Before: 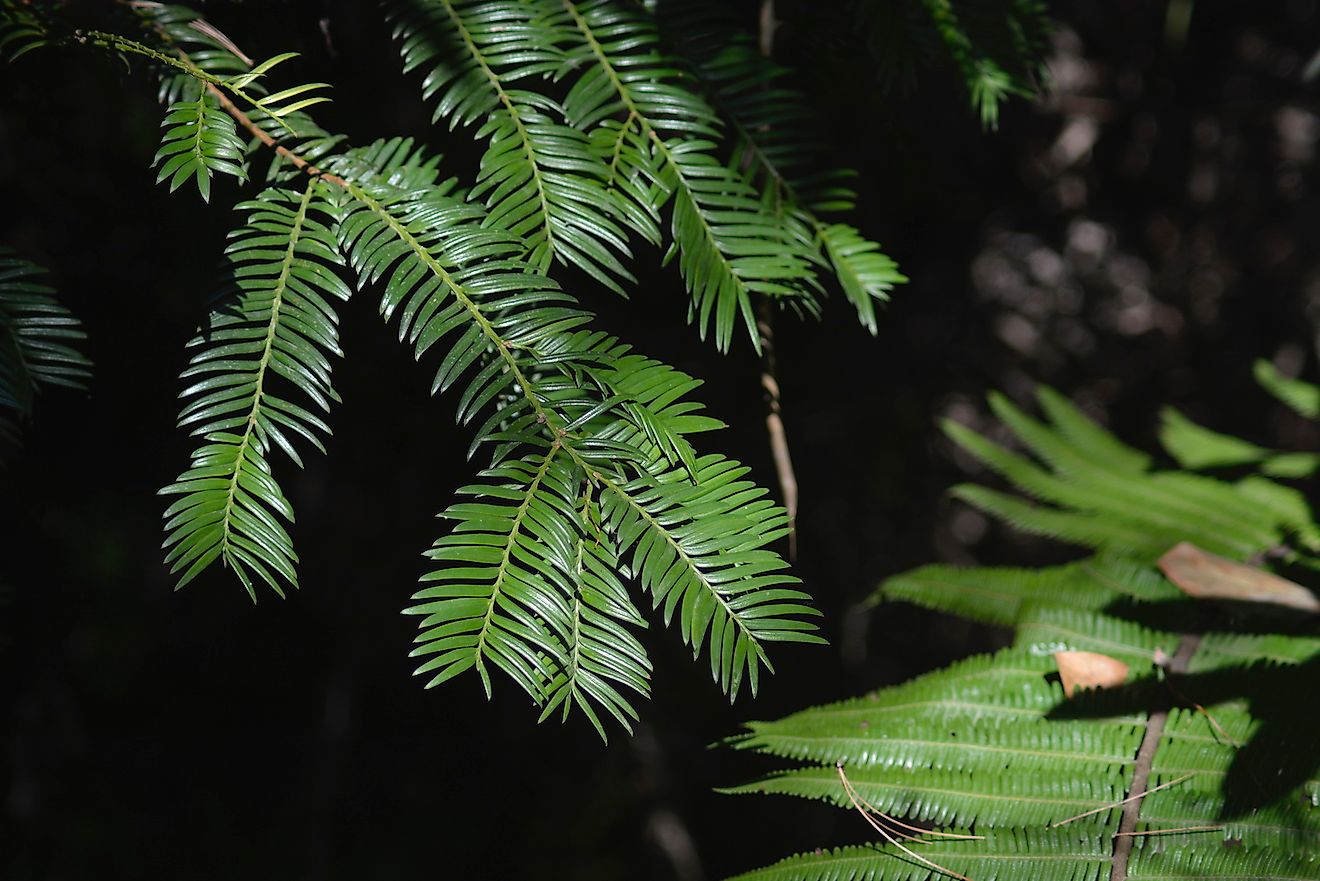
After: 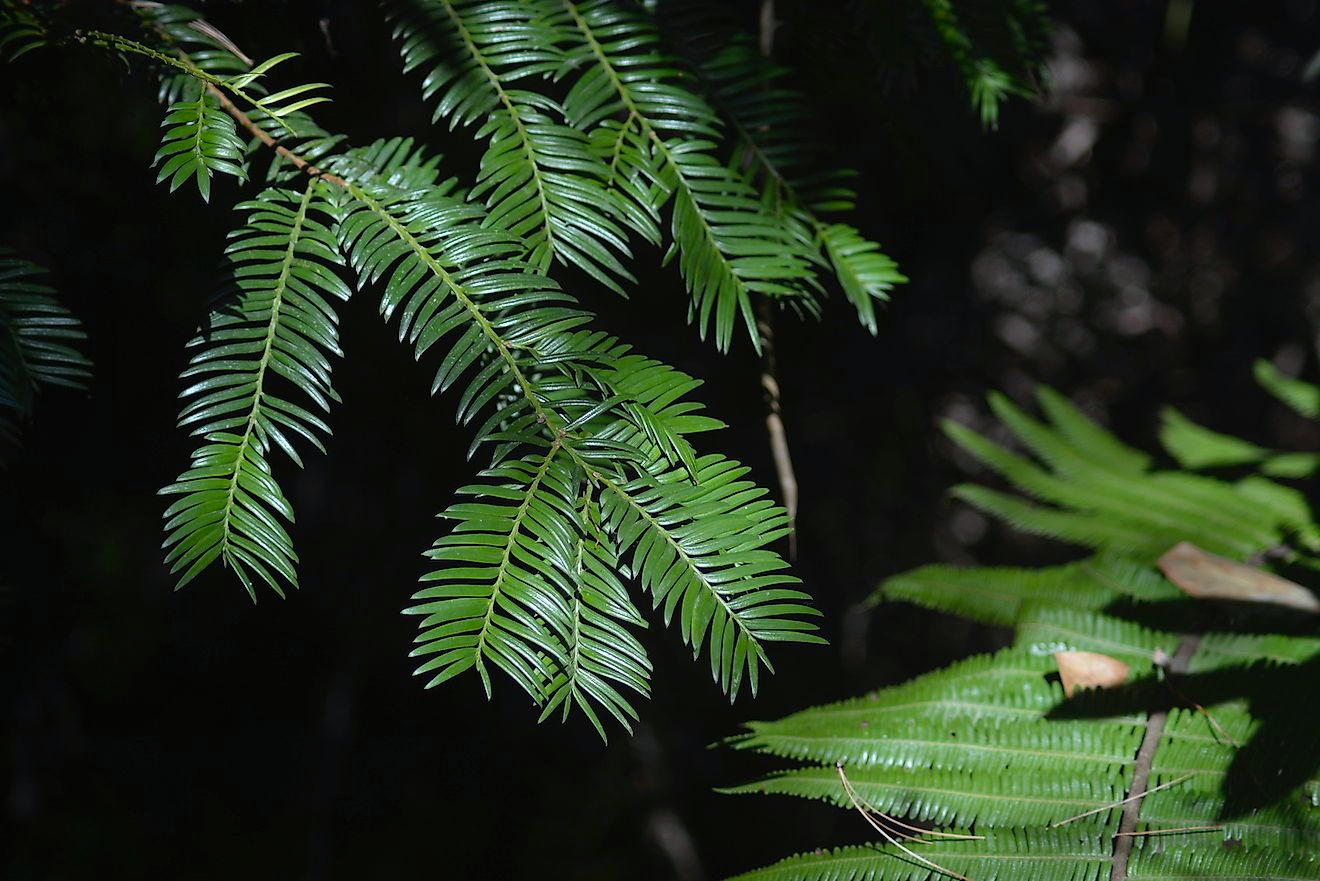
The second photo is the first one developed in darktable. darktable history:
shadows and highlights: shadows -21.3, highlights 100, soften with gaussian
white balance: red 0.925, blue 1.046
